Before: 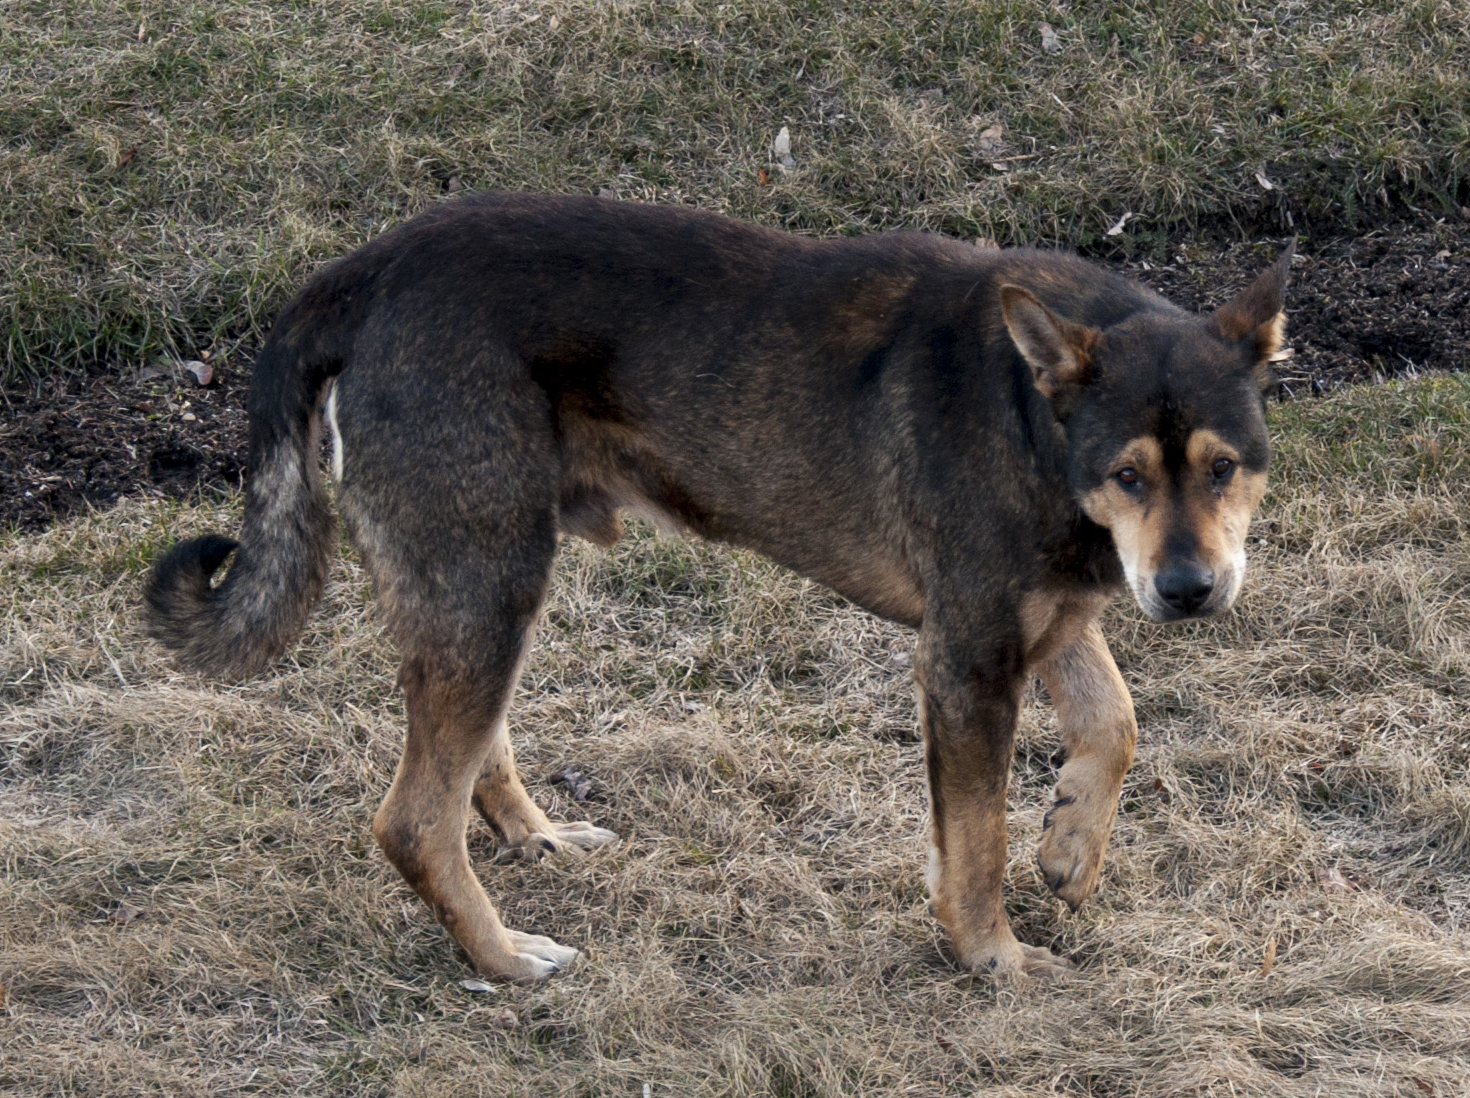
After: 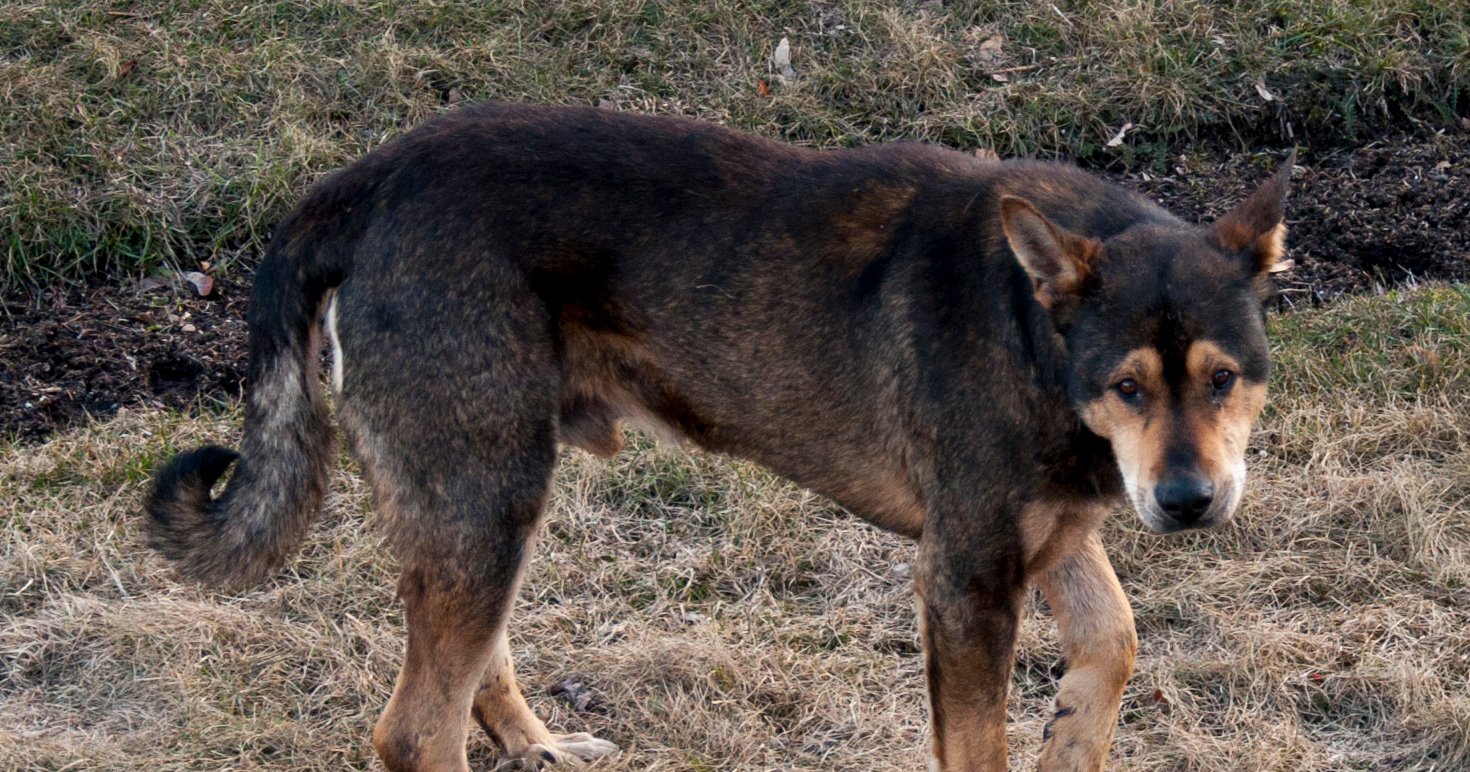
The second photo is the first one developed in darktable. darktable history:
crop and rotate: top 8.18%, bottom 21.495%
contrast brightness saturation: saturation 0.098
